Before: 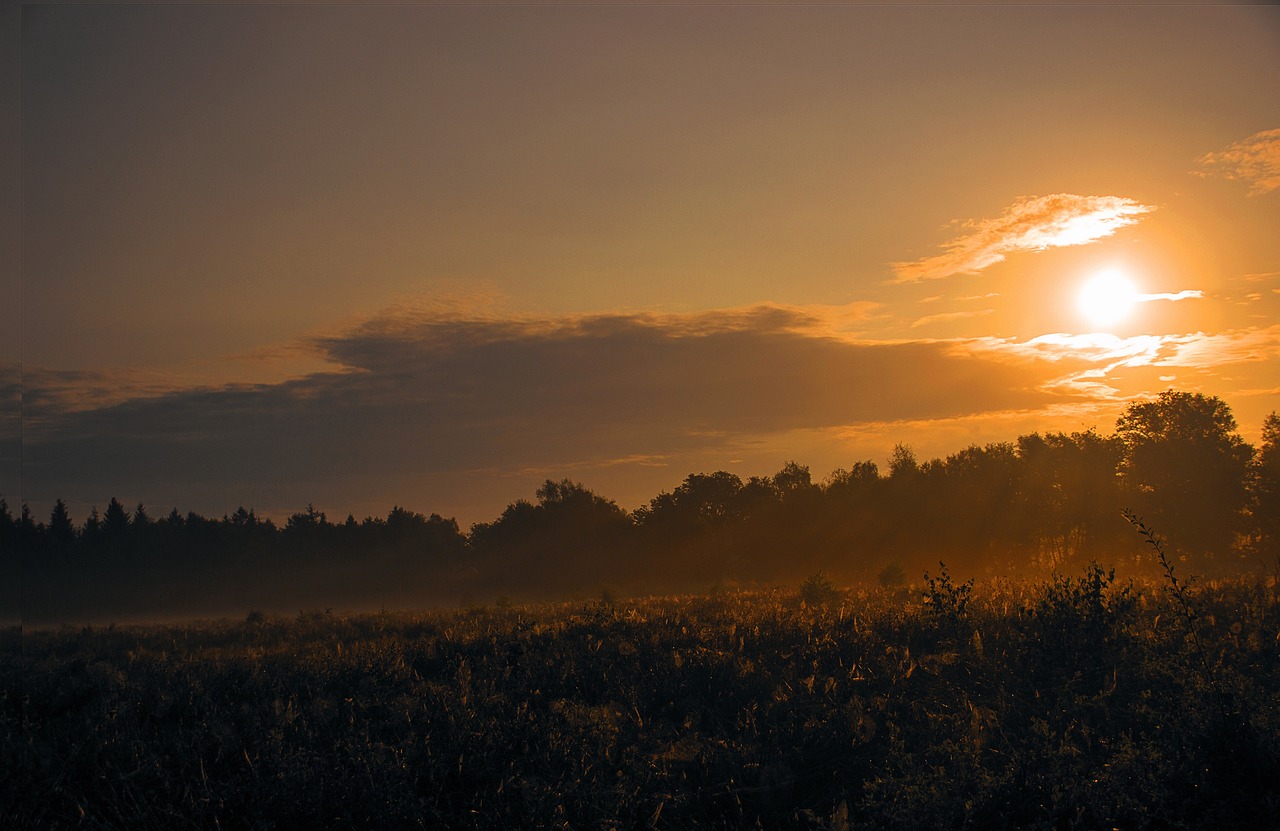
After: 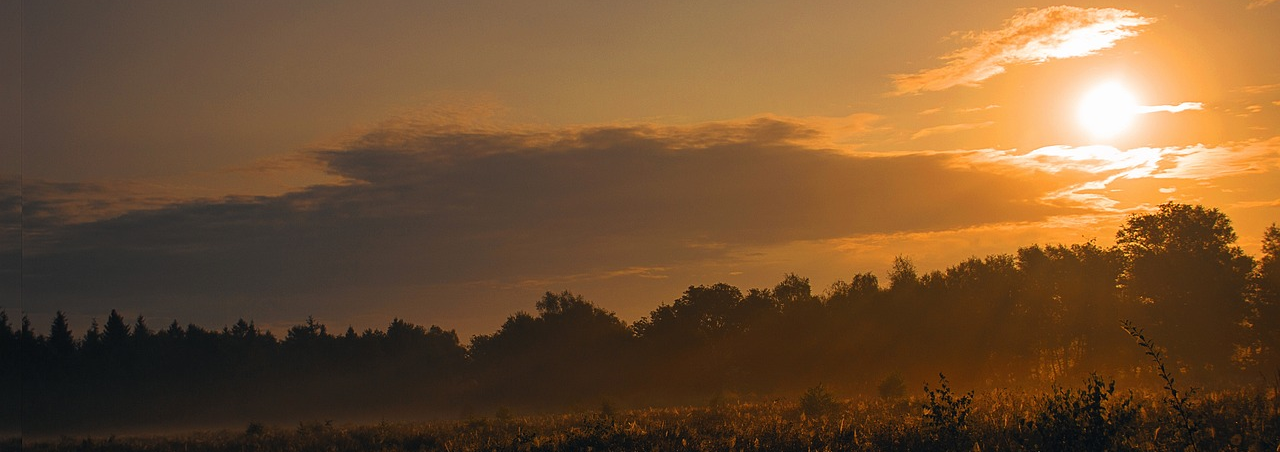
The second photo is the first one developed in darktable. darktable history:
crop and rotate: top 22.744%, bottom 22.79%
